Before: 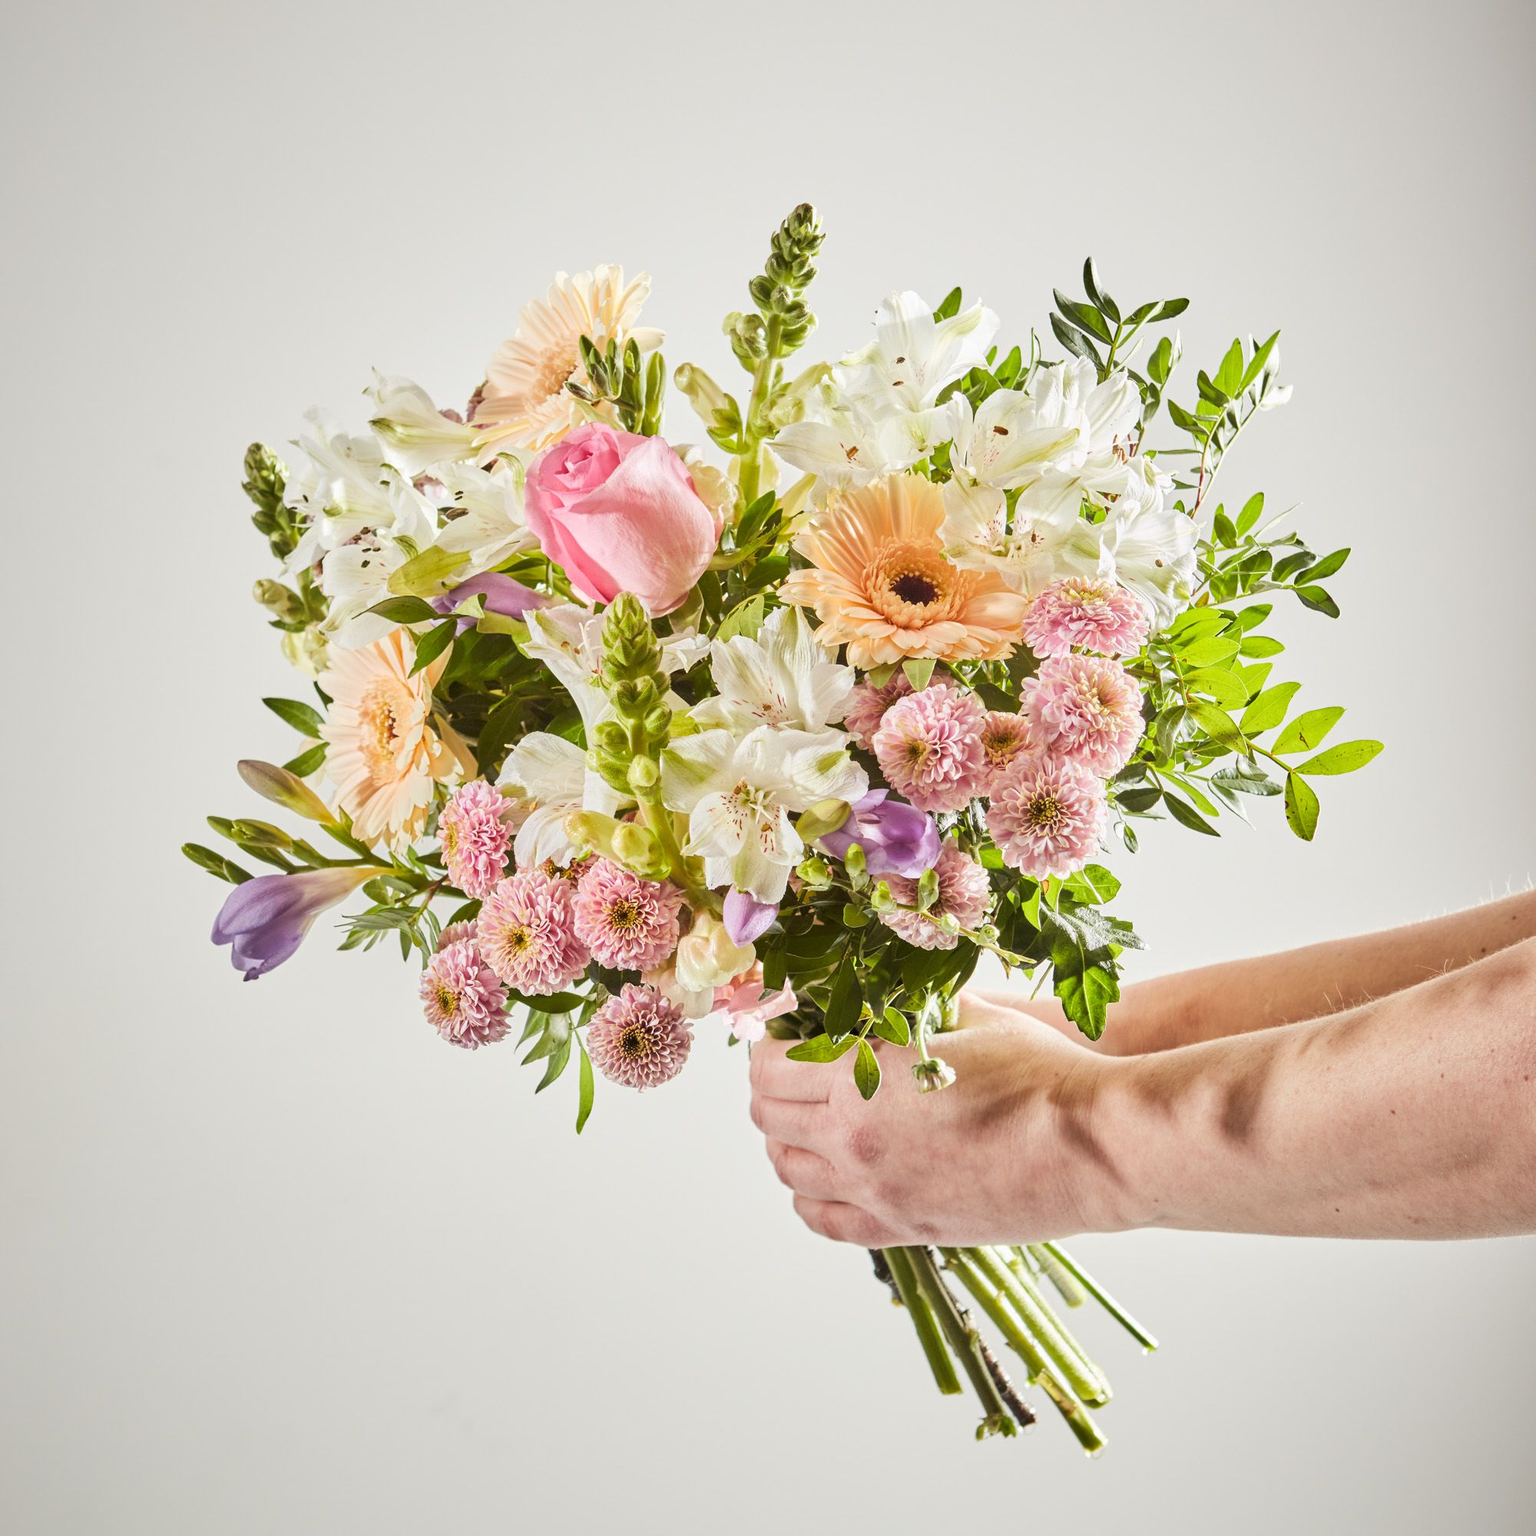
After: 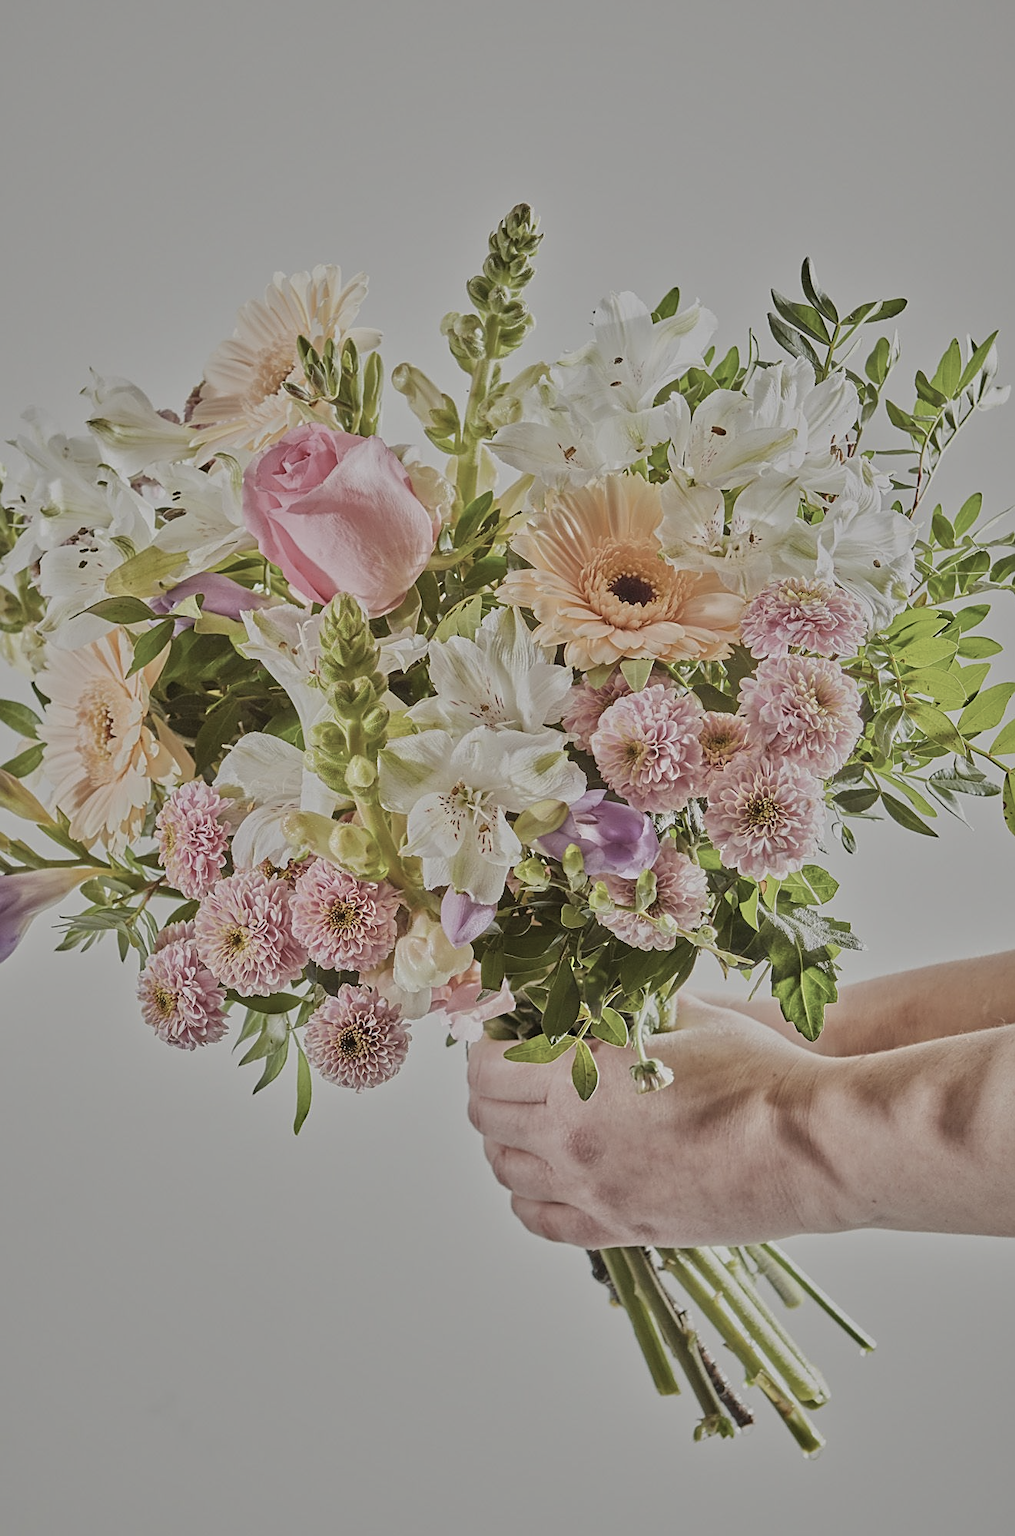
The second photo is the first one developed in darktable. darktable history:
crop and rotate: left 18.442%, right 15.508%
sharpen: on, module defaults
tone equalizer: -8 EV -0.002 EV, -7 EV 0.005 EV, -6 EV -0.008 EV, -5 EV 0.007 EV, -4 EV -0.042 EV, -3 EV -0.233 EV, -2 EV -0.662 EV, -1 EV -0.983 EV, +0 EV -0.969 EV, smoothing diameter 2%, edges refinement/feathering 20, mask exposure compensation -1.57 EV, filter diffusion 5
contrast brightness saturation: contrast -0.05, saturation -0.41
shadows and highlights: low approximation 0.01, soften with gaussian
